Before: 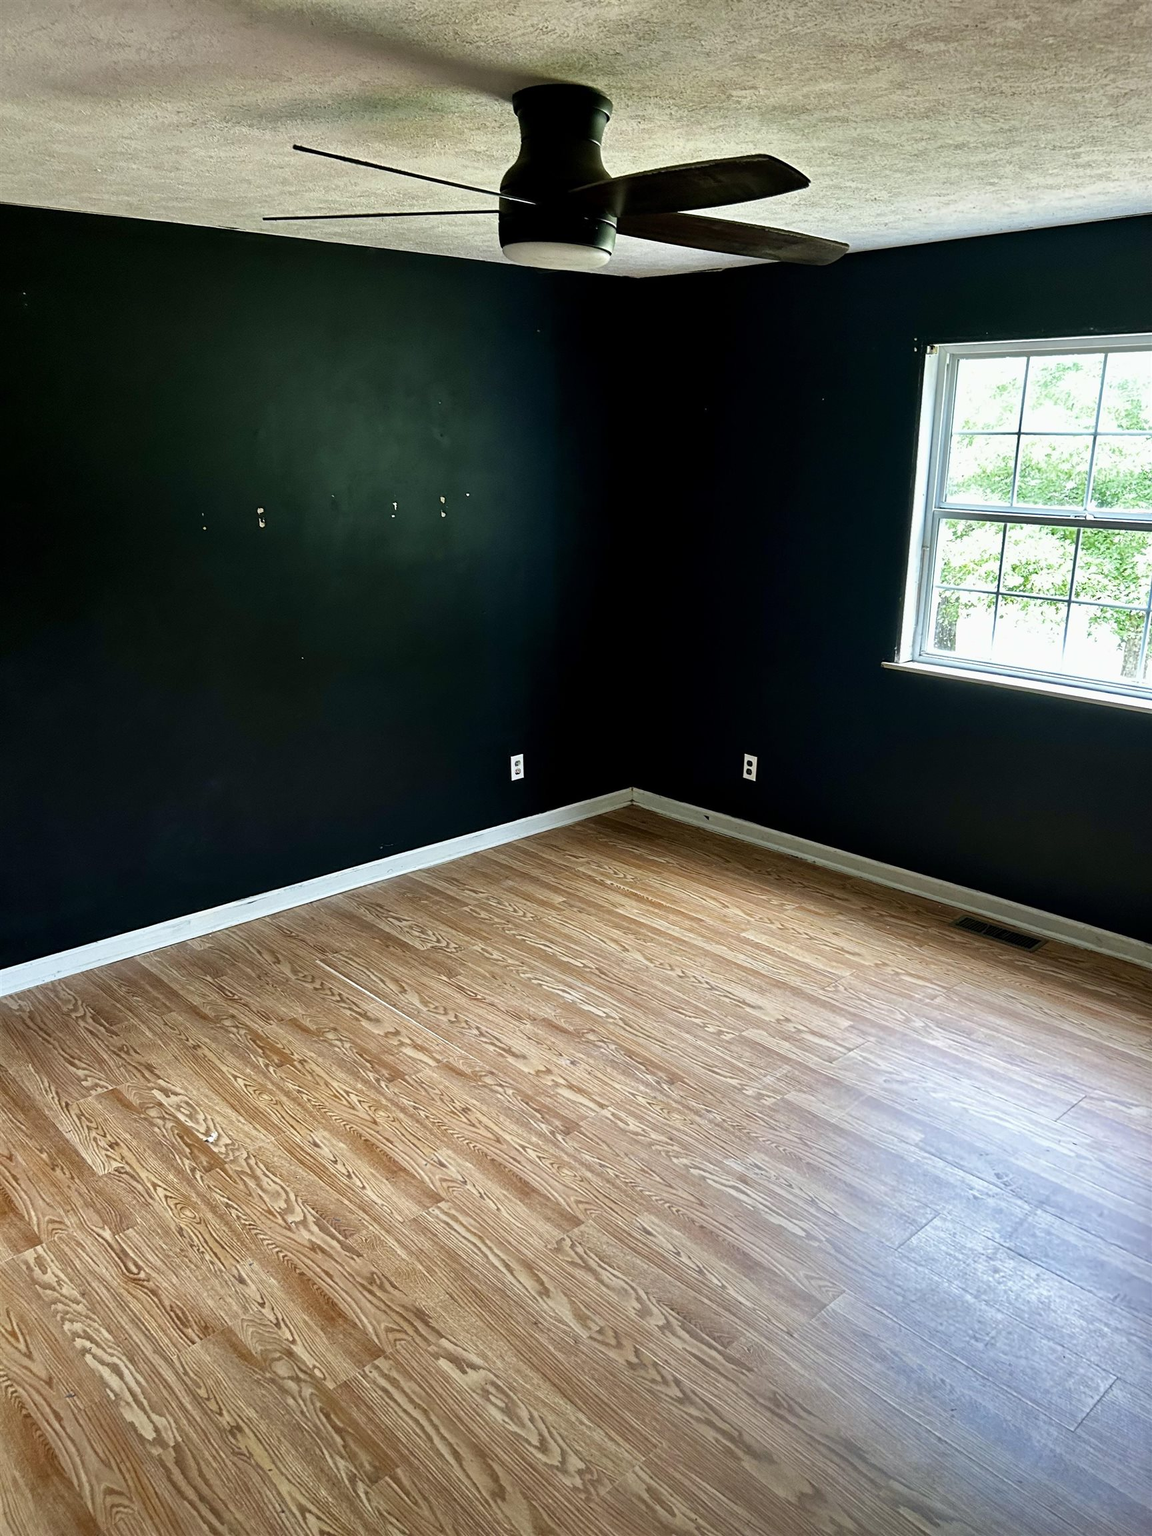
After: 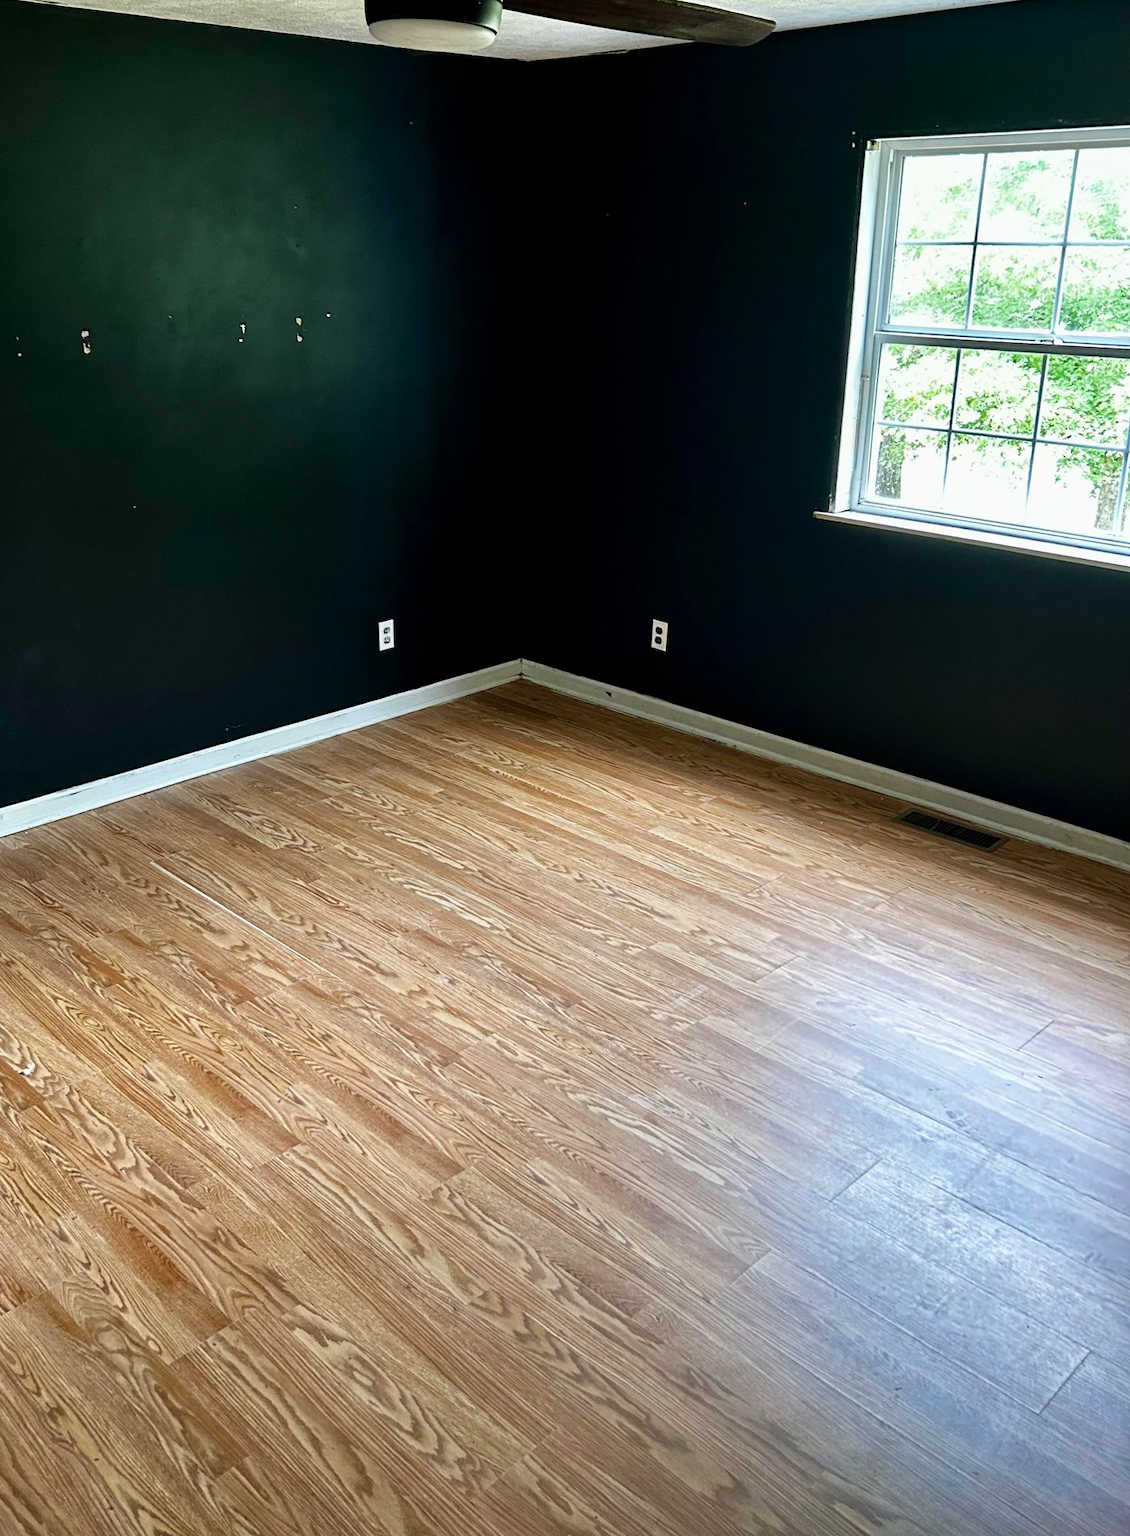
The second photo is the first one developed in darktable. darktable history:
crop: left 16.351%, top 14.73%
